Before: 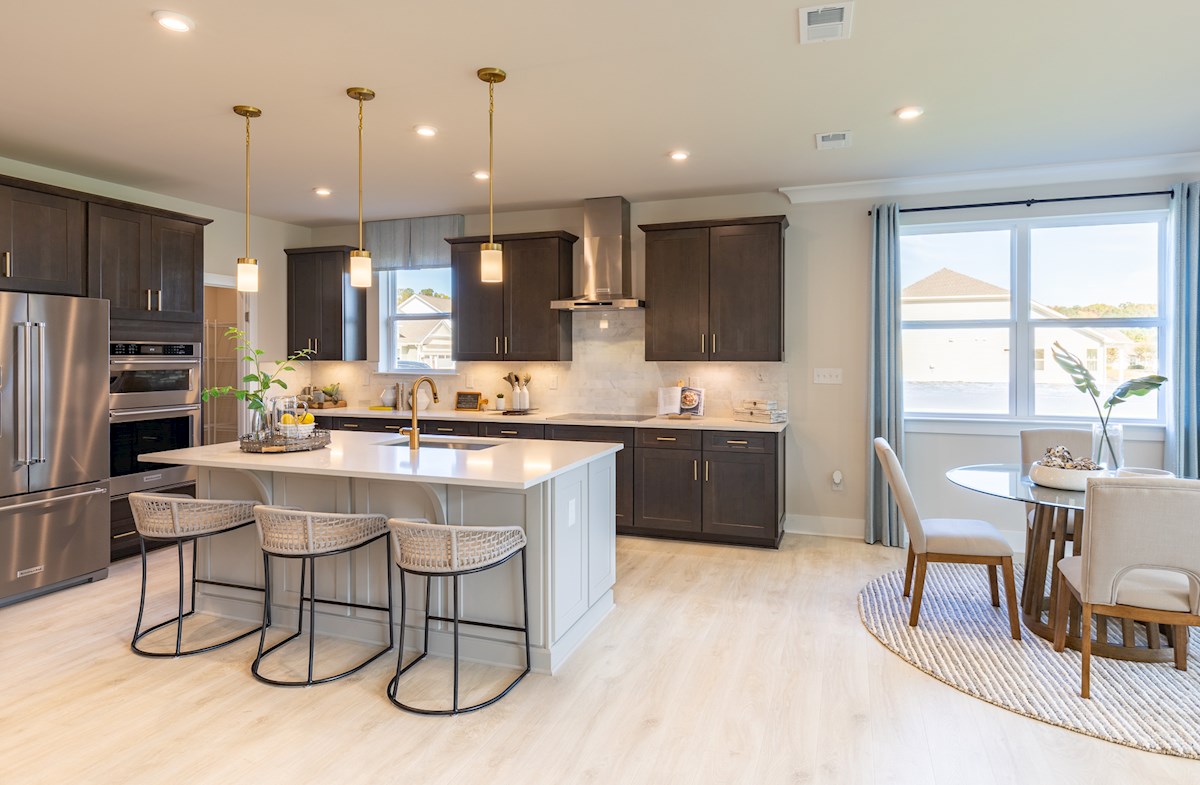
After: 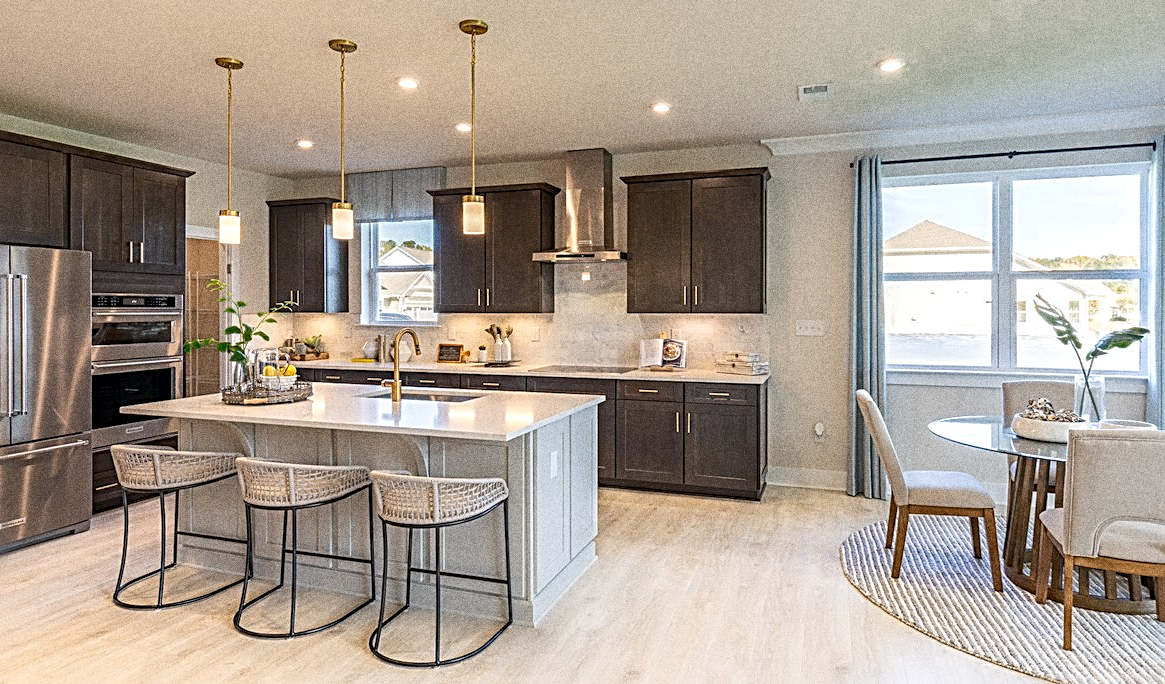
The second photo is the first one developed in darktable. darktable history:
sharpen: radius 2.817, amount 0.715
white balance: emerald 1
crop: left 1.507%, top 6.147%, right 1.379%, bottom 6.637%
local contrast: detail 130%
grain: strength 49.07%
color zones: curves: ch0 [(0.25, 0.5) (0.347, 0.092) (0.75, 0.5)]; ch1 [(0.25, 0.5) (0.33, 0.51) (0.75, 0.5)]
